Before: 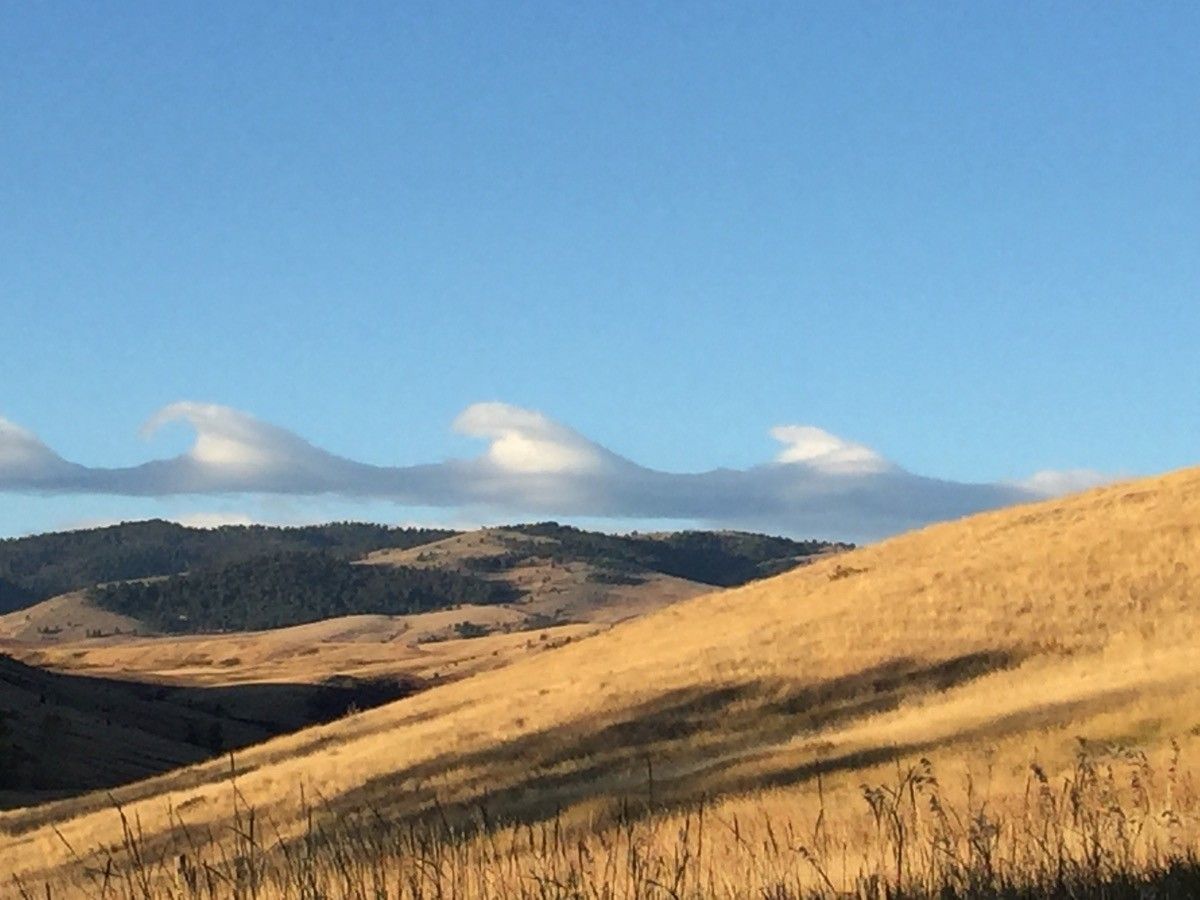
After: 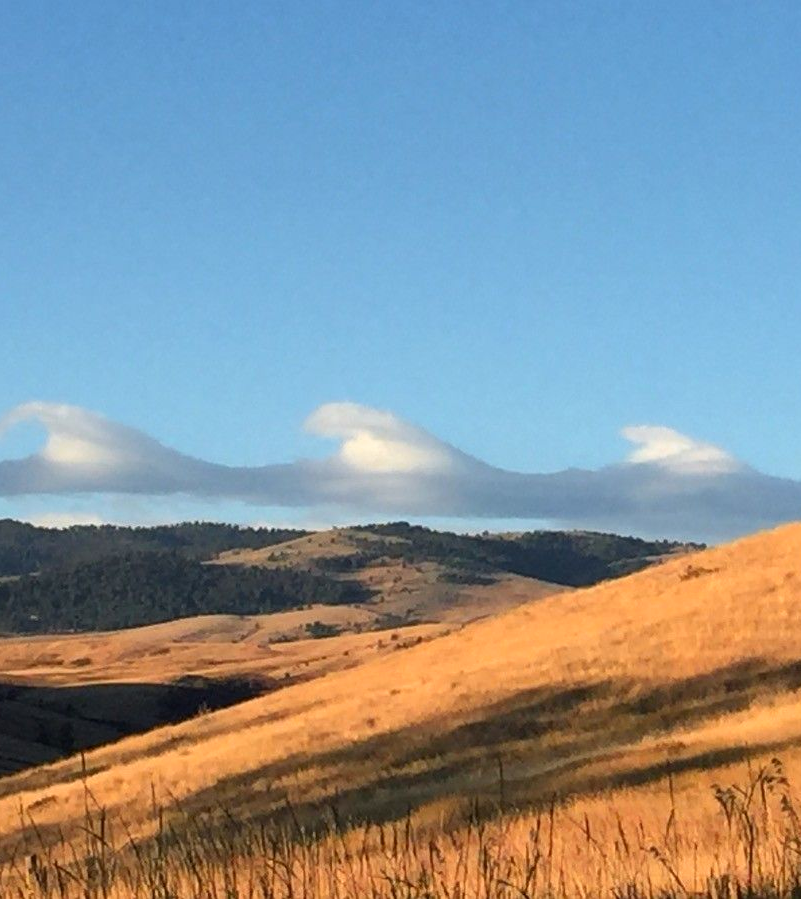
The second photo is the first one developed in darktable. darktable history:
color zones: curves: ch1 [(0.24, 0.629) (0.75, 0.5)]; ch2 [(0.255, 0.454) (0.745, 0.491)]
crop and rotate: left 12.499%, right 20.736%
